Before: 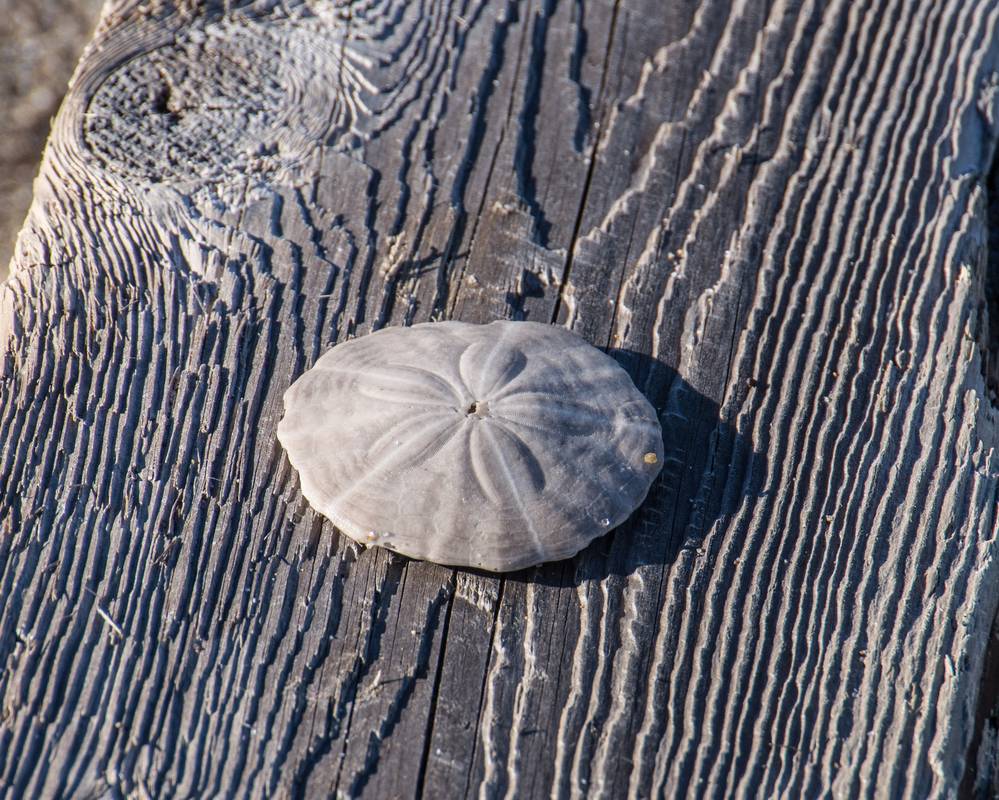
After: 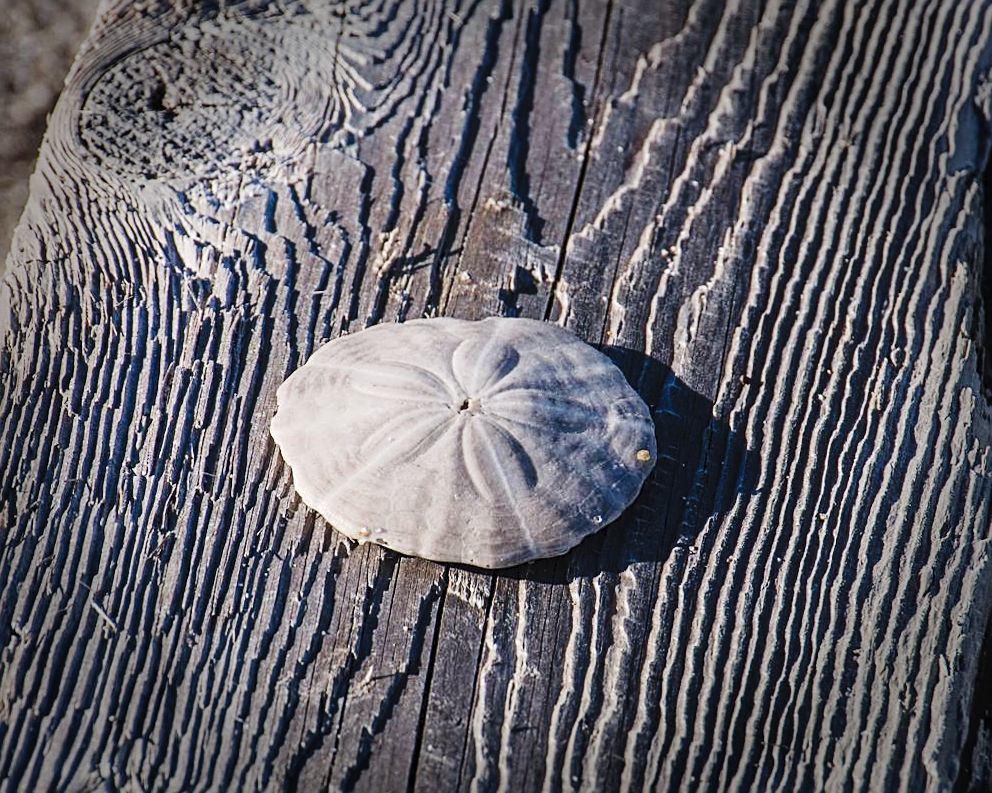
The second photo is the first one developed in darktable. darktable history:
sharpen: on, module defaults
tone curve: curves: ch0 [(0, 0) (0.003, 0.042) (0.011, 0.043) (0.025, 0.047) (0.044, 0.059) (0.069, 0.07) (0.1, 0.085) (0.136, 0.107) (0.177, 0.139) (0.224, 0.185) (0.277, 0.258) (0.335, 0.34) (0.399, 0.434) (0.468, 0.526) (0.543, 0.623) (0.623, 0.709) (0.709, 0.794) (0.801, 0.866) (0.898, 0.919) (1, 1)], preserve colors none
vignetting: fall-off start 66.7%, fall-off radius 39.74%, brightness -0.576, saturation -0.258, automatic ratio true, width/height ratio 0.671, dithering 16-bit output
rotate and perspective: rotation 0.192°, lens shift (horizontal) -0.015, crop left 0.005, crop right 0.996, crop top 0.006, crop bottom 0.99
